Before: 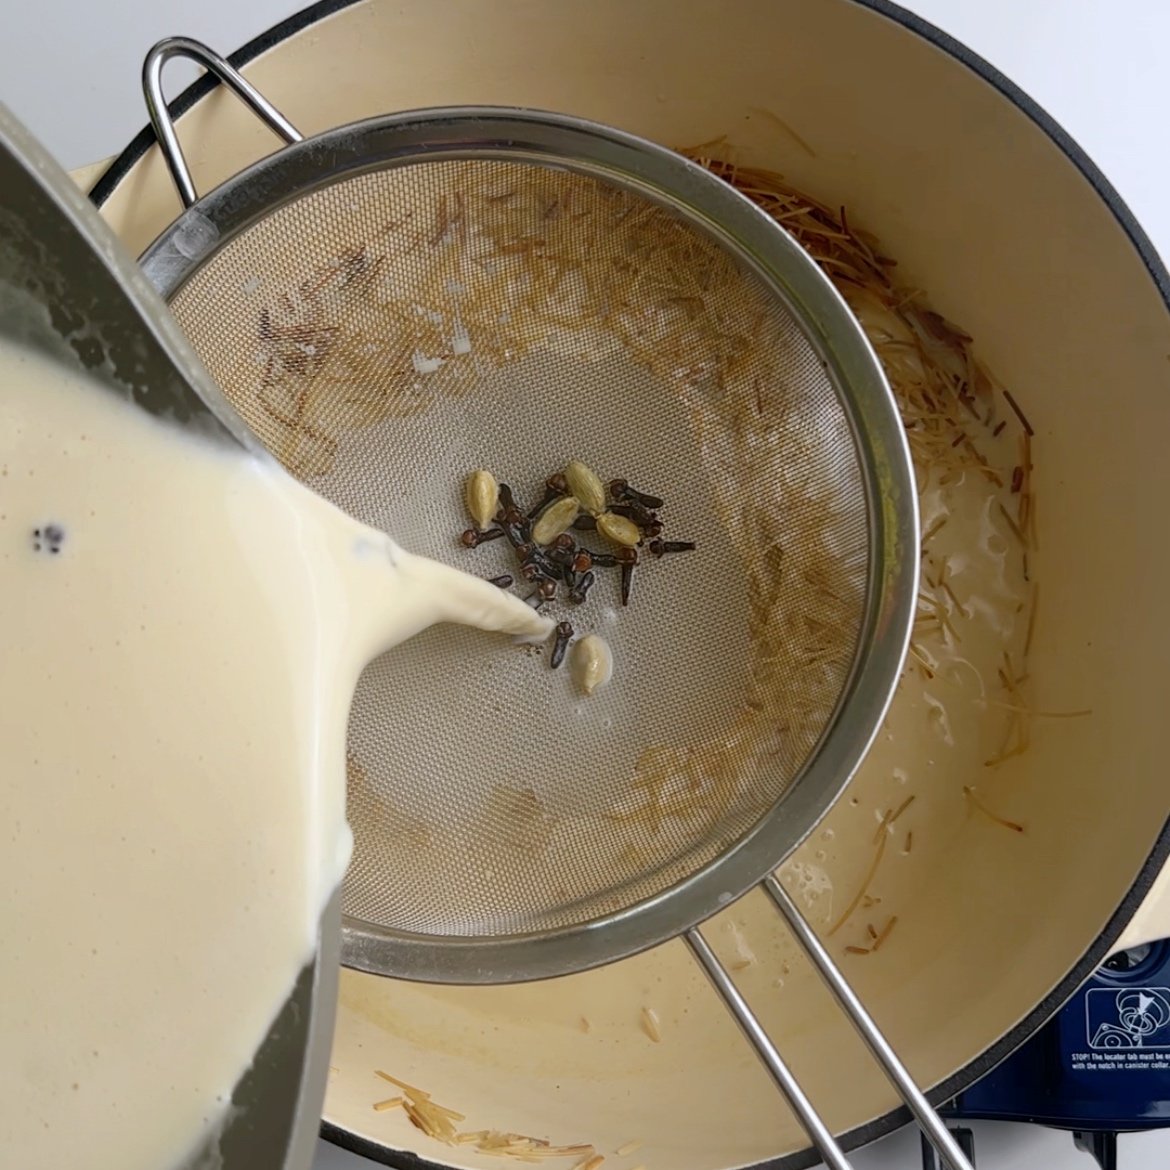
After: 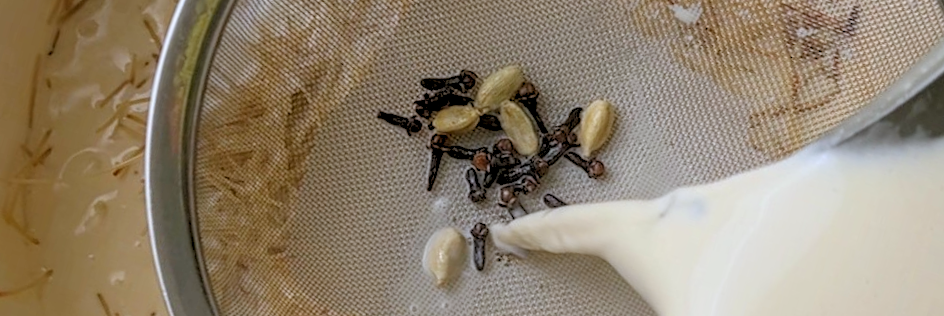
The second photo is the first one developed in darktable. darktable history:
color correction: highlights a* -0.772, highlights b* -8.92
crop and rotate: angle 16.12°, top 30.835%, bottom 35.653%
rgb levels: preserve colors sum RGB, levels [[0.038, 0.433, 0.934], [0, 0.5, 1], [0, 0.5, 1]]
local contrast: on, module defaults
